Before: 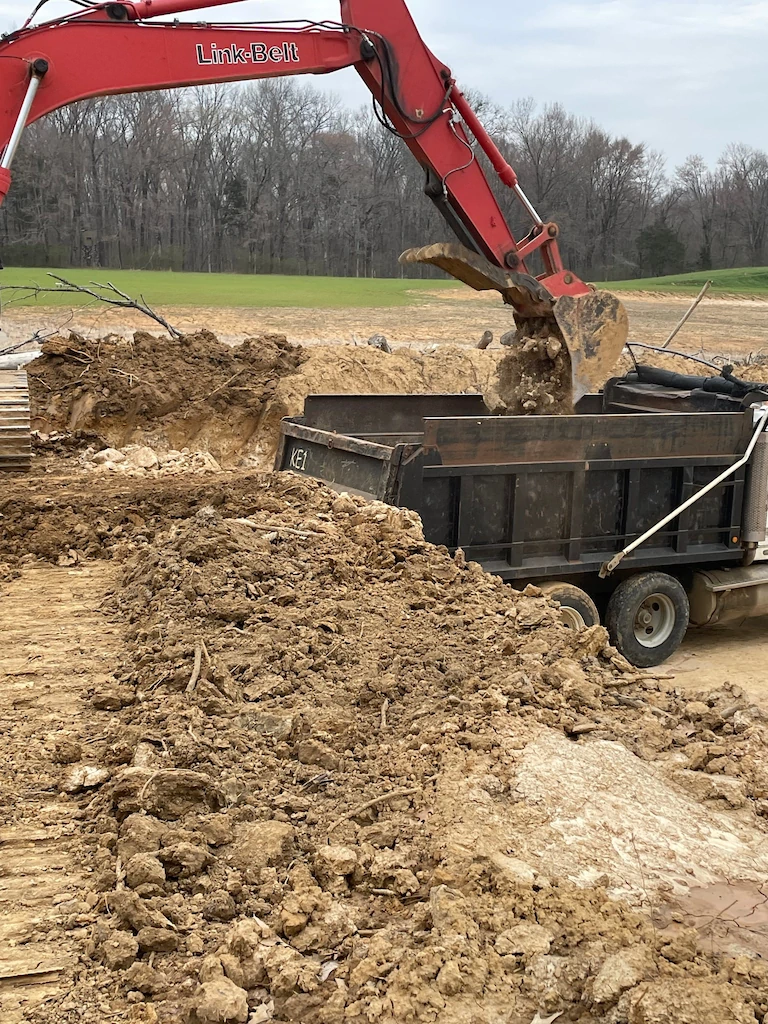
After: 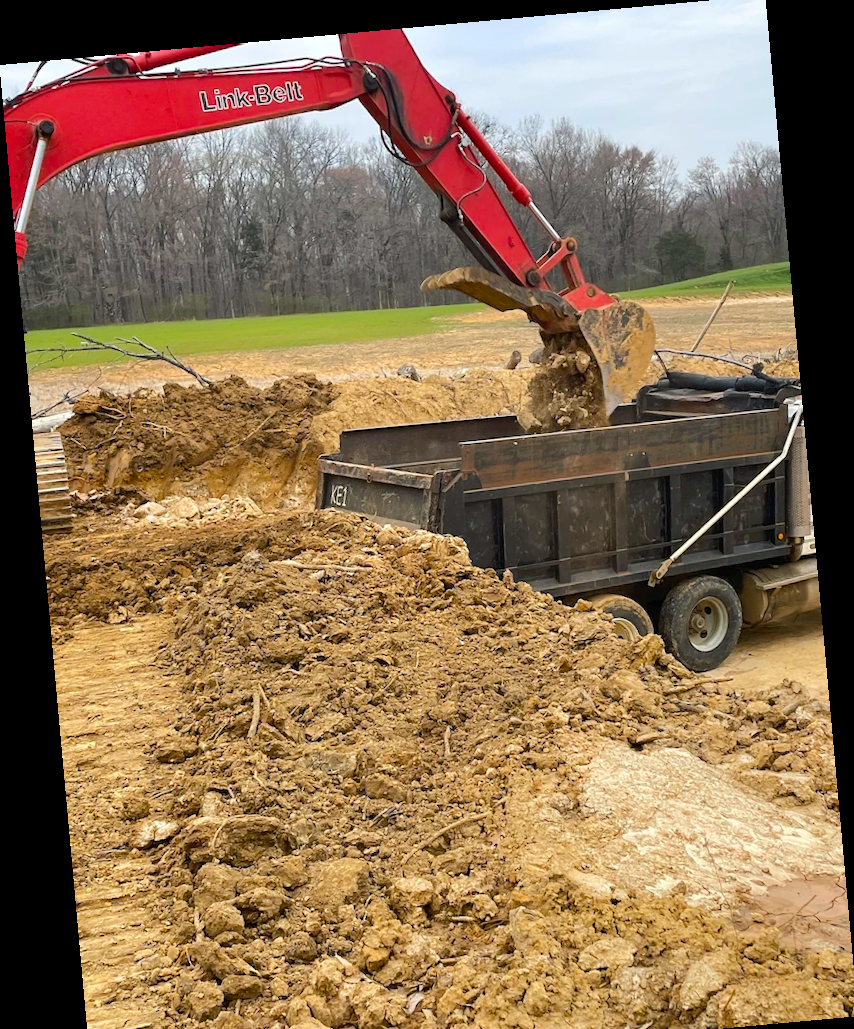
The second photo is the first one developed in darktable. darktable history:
color balance rgb: perceptual saturation grading › global saturation 25%, perceptual brilliance grading › mid-tones 10%, perceptual brilliance grading › shadows 15%, global vibrance 20%
crop: top 0.448%, right 0.264%, bottom 5.045%
rotate and perspective: rotation -5.2°, automatic cropping off
